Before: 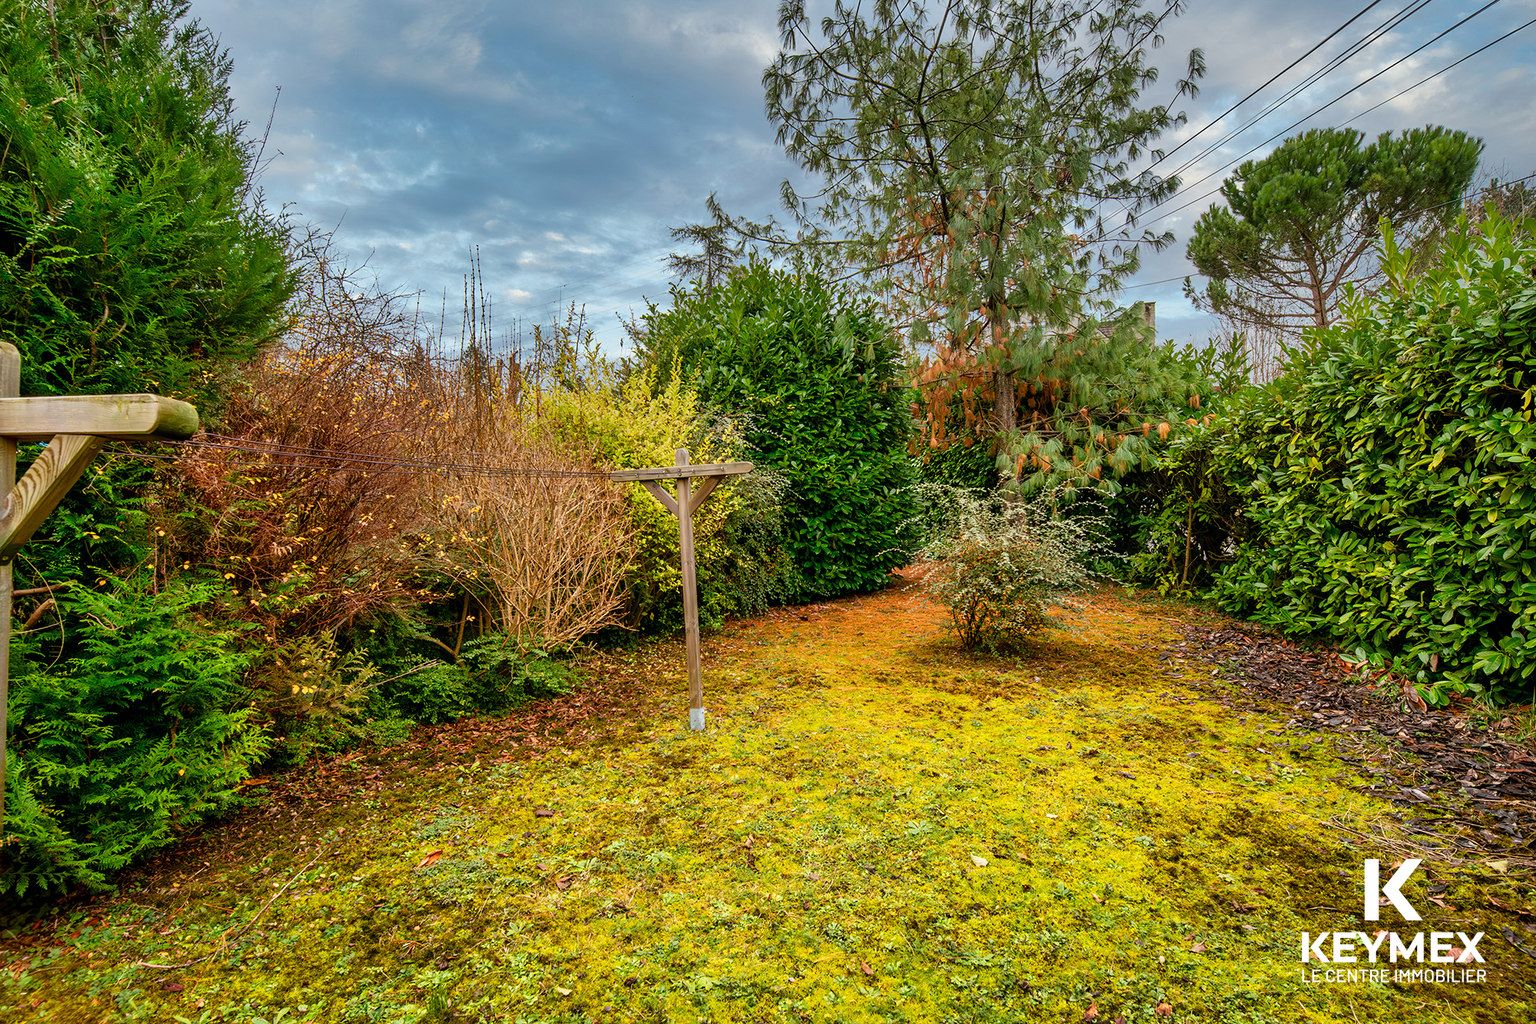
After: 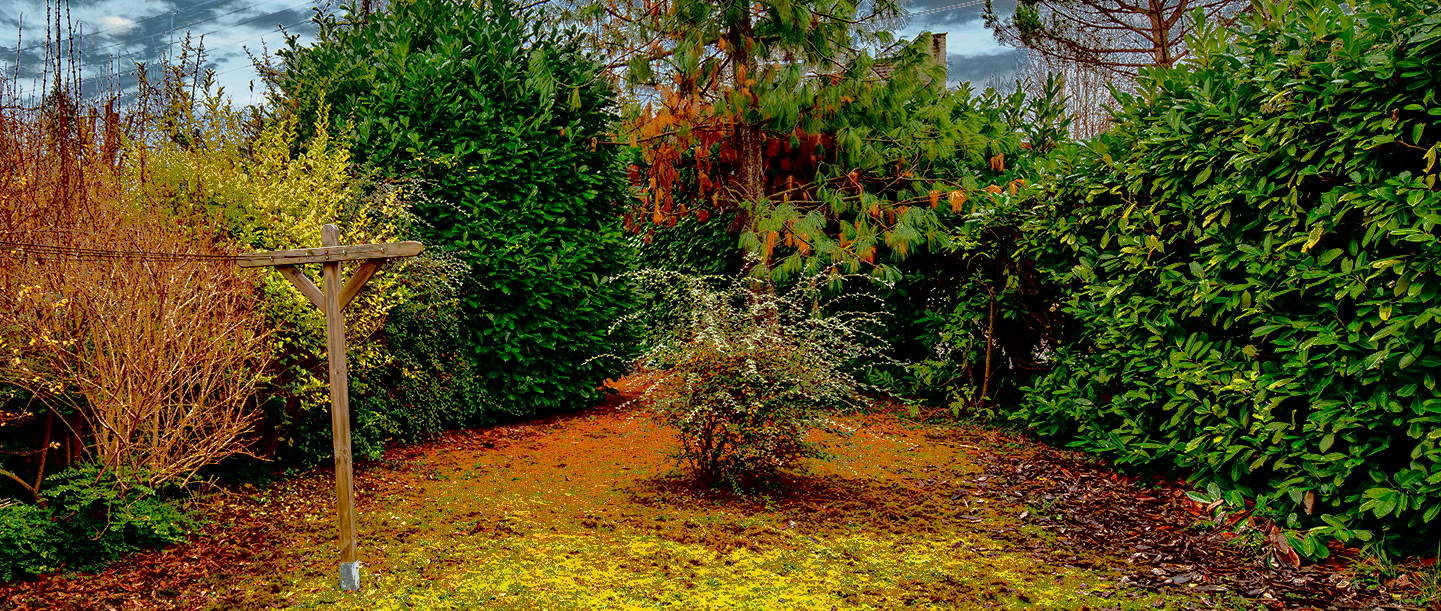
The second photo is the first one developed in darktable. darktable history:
exposure: black level correction 0.056, exposure -0.039 EV, compensate highlight preservation false
fill light: exposure -0.73 EV, center 0.69, width 2.2
crop and rotate: left 27.938%, top 27.046%, bottom 27.046%
